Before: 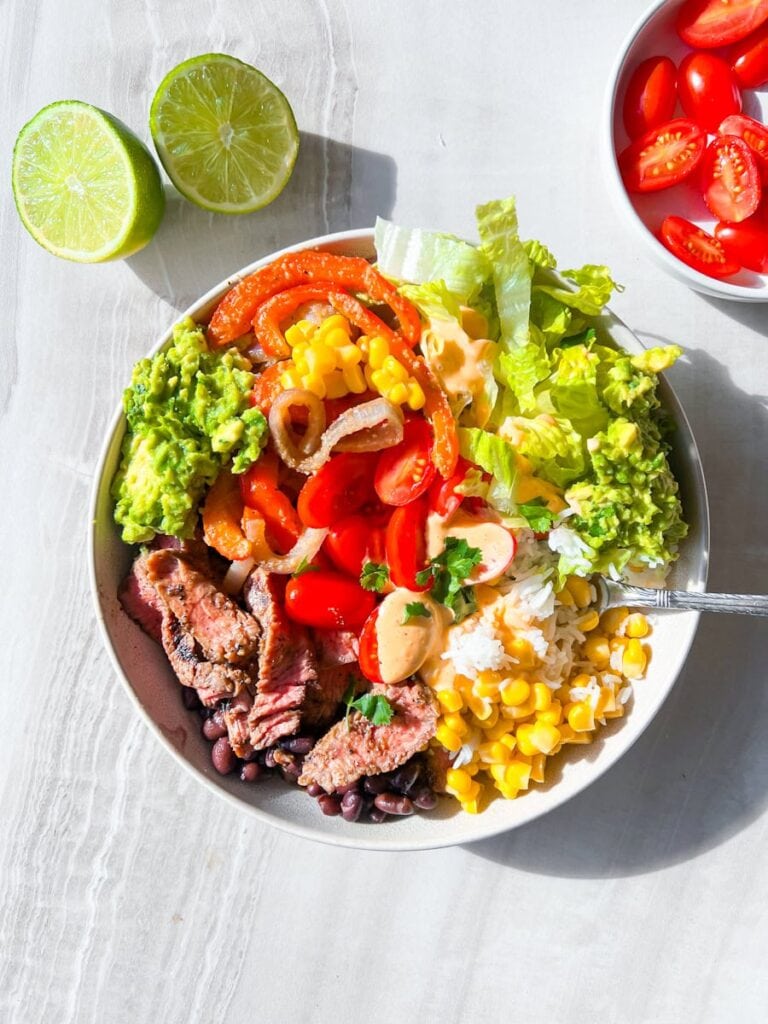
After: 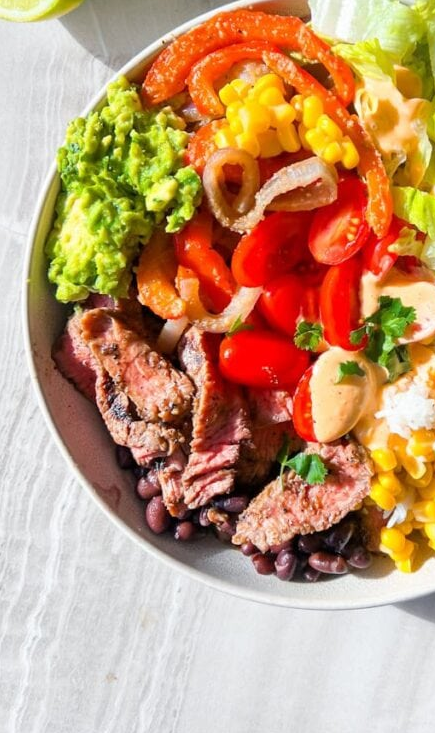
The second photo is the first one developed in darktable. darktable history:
crop: left 8.608%, top 23.563%, right 34.659%, bottom 4.81%
